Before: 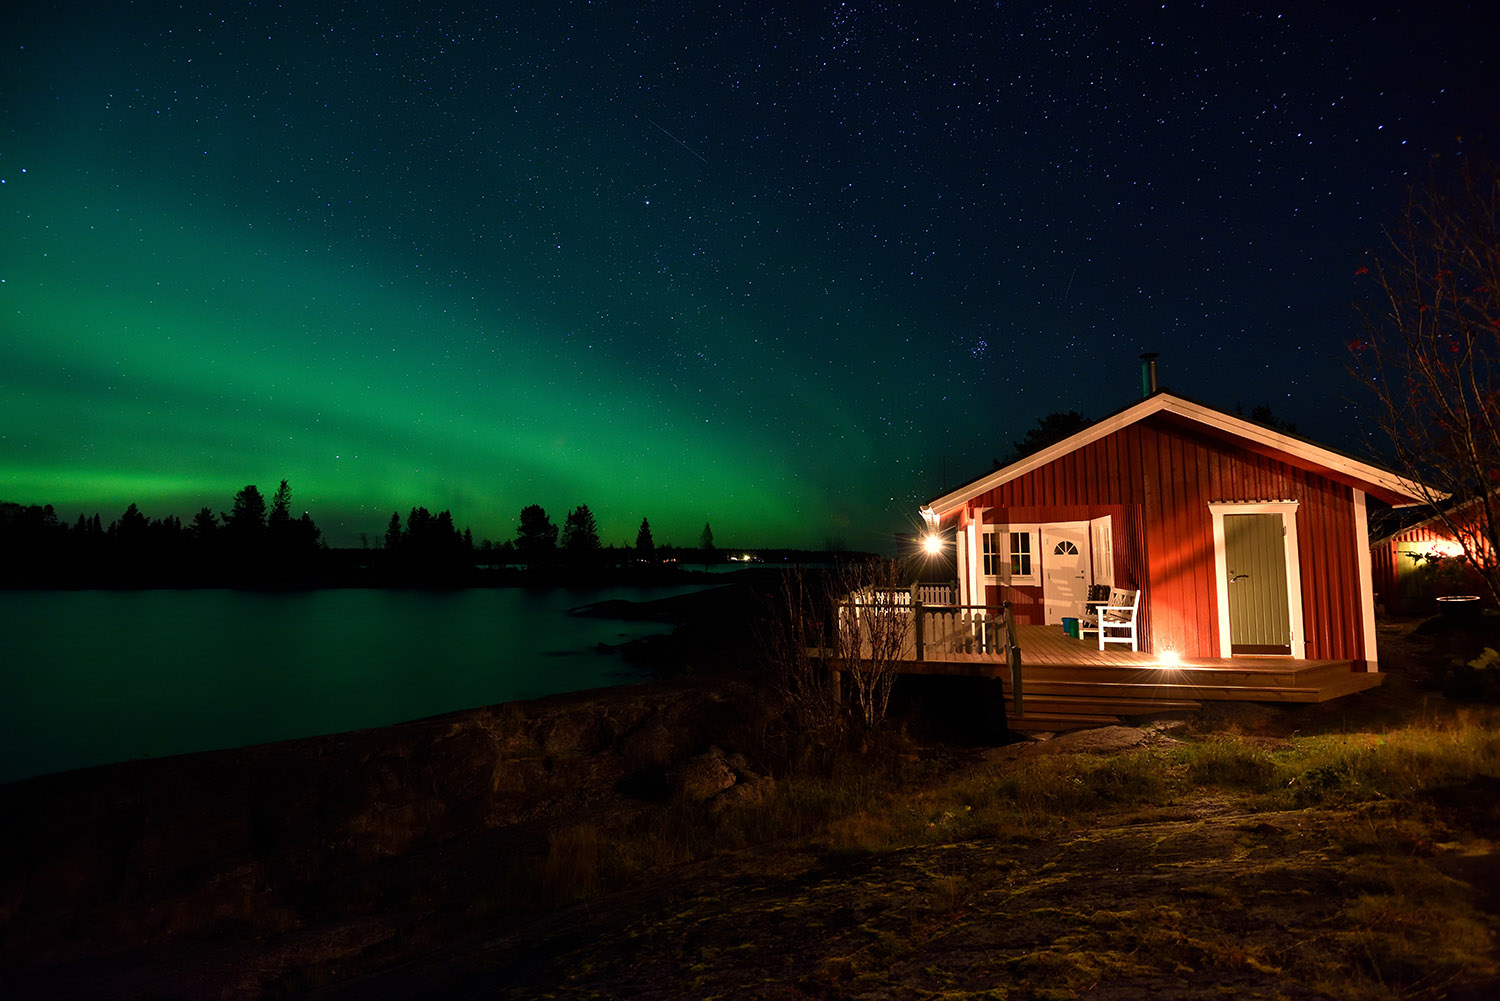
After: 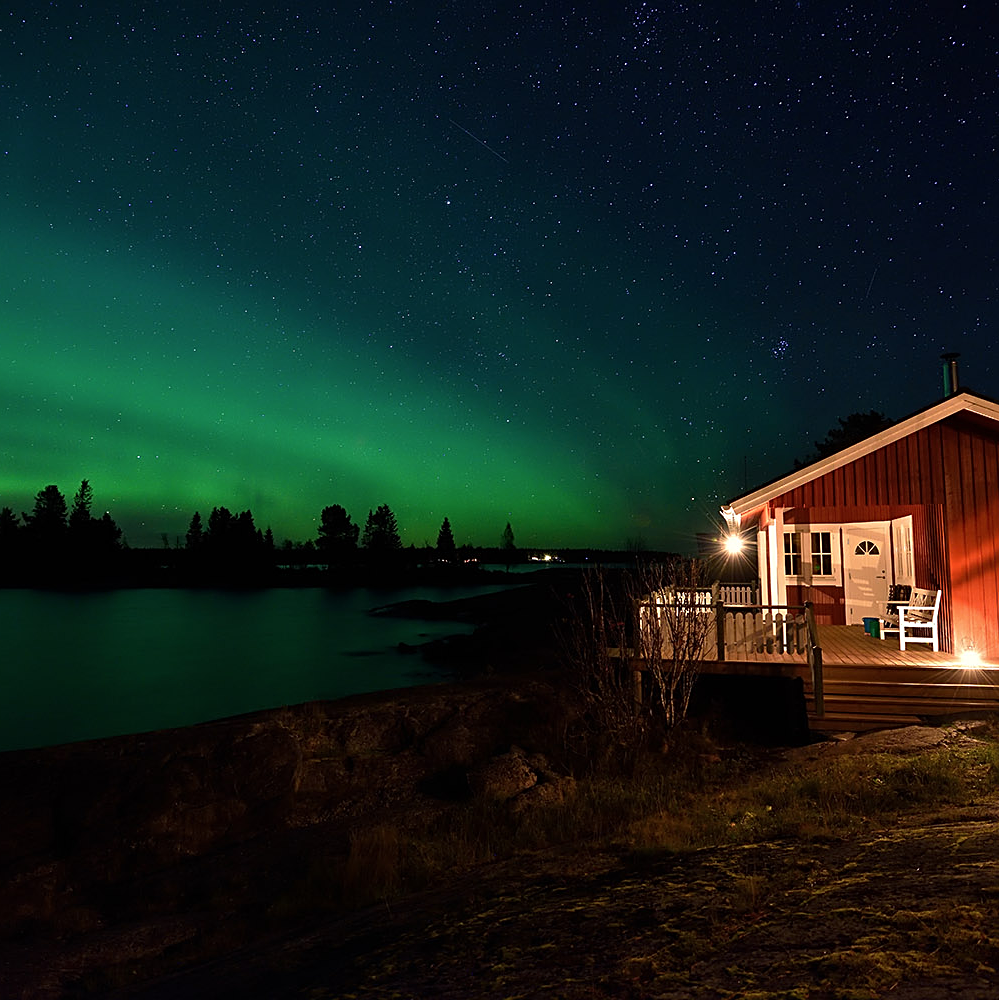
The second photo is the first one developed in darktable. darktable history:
contrast brightness saturation: saturation -0.05
crop and rotate: left 13.342%, right 19.991%
white balance: emerald 1
sharpen: on, module defaults
